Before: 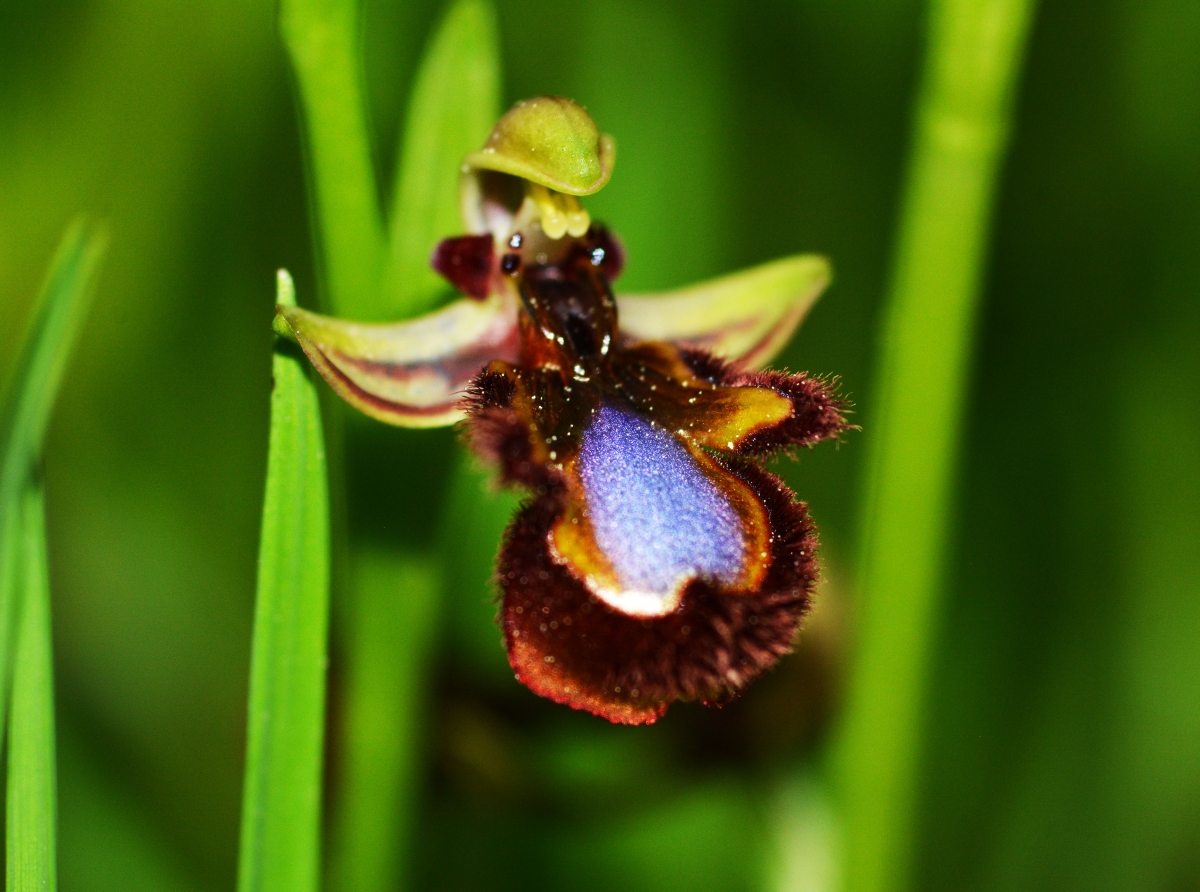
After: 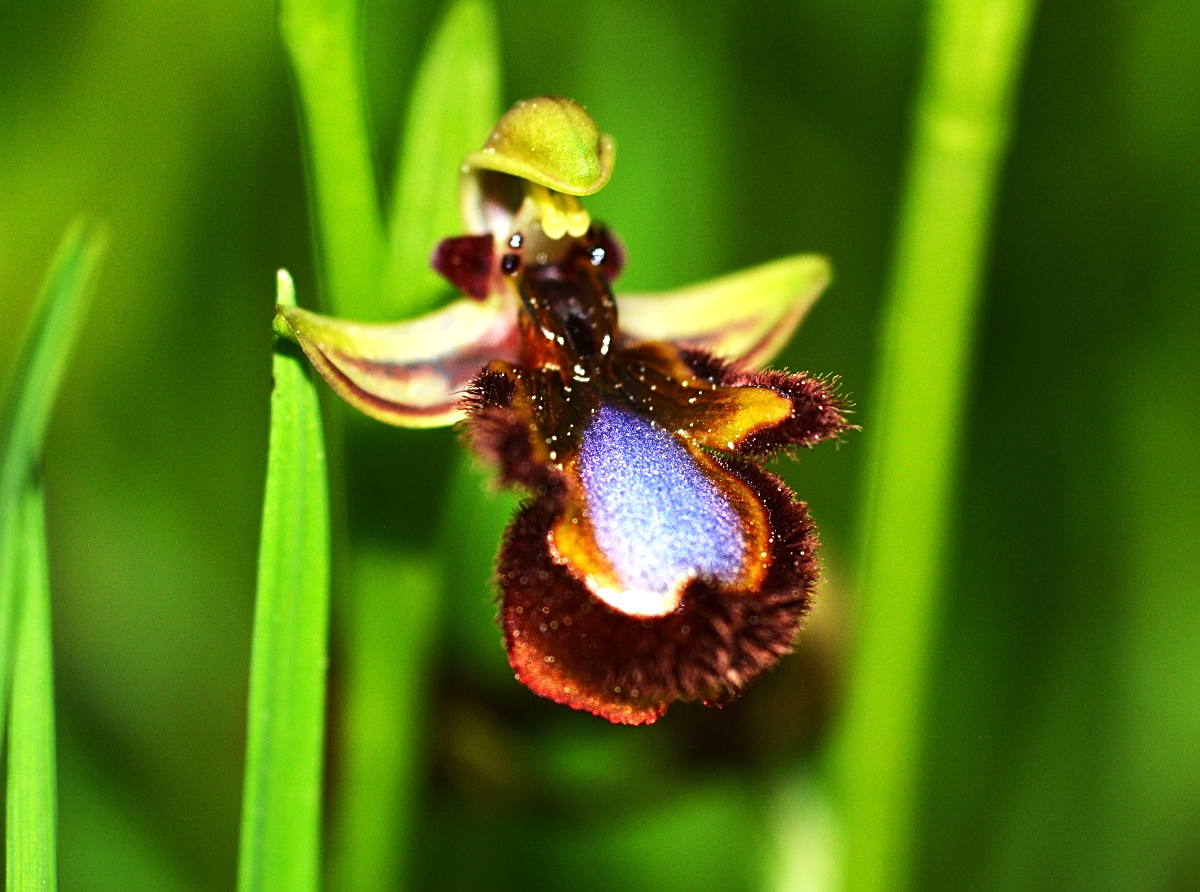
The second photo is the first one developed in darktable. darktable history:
sharpen: on, module defaults
exposure: exposure 0.526 EV, compensate highlight preservation false
